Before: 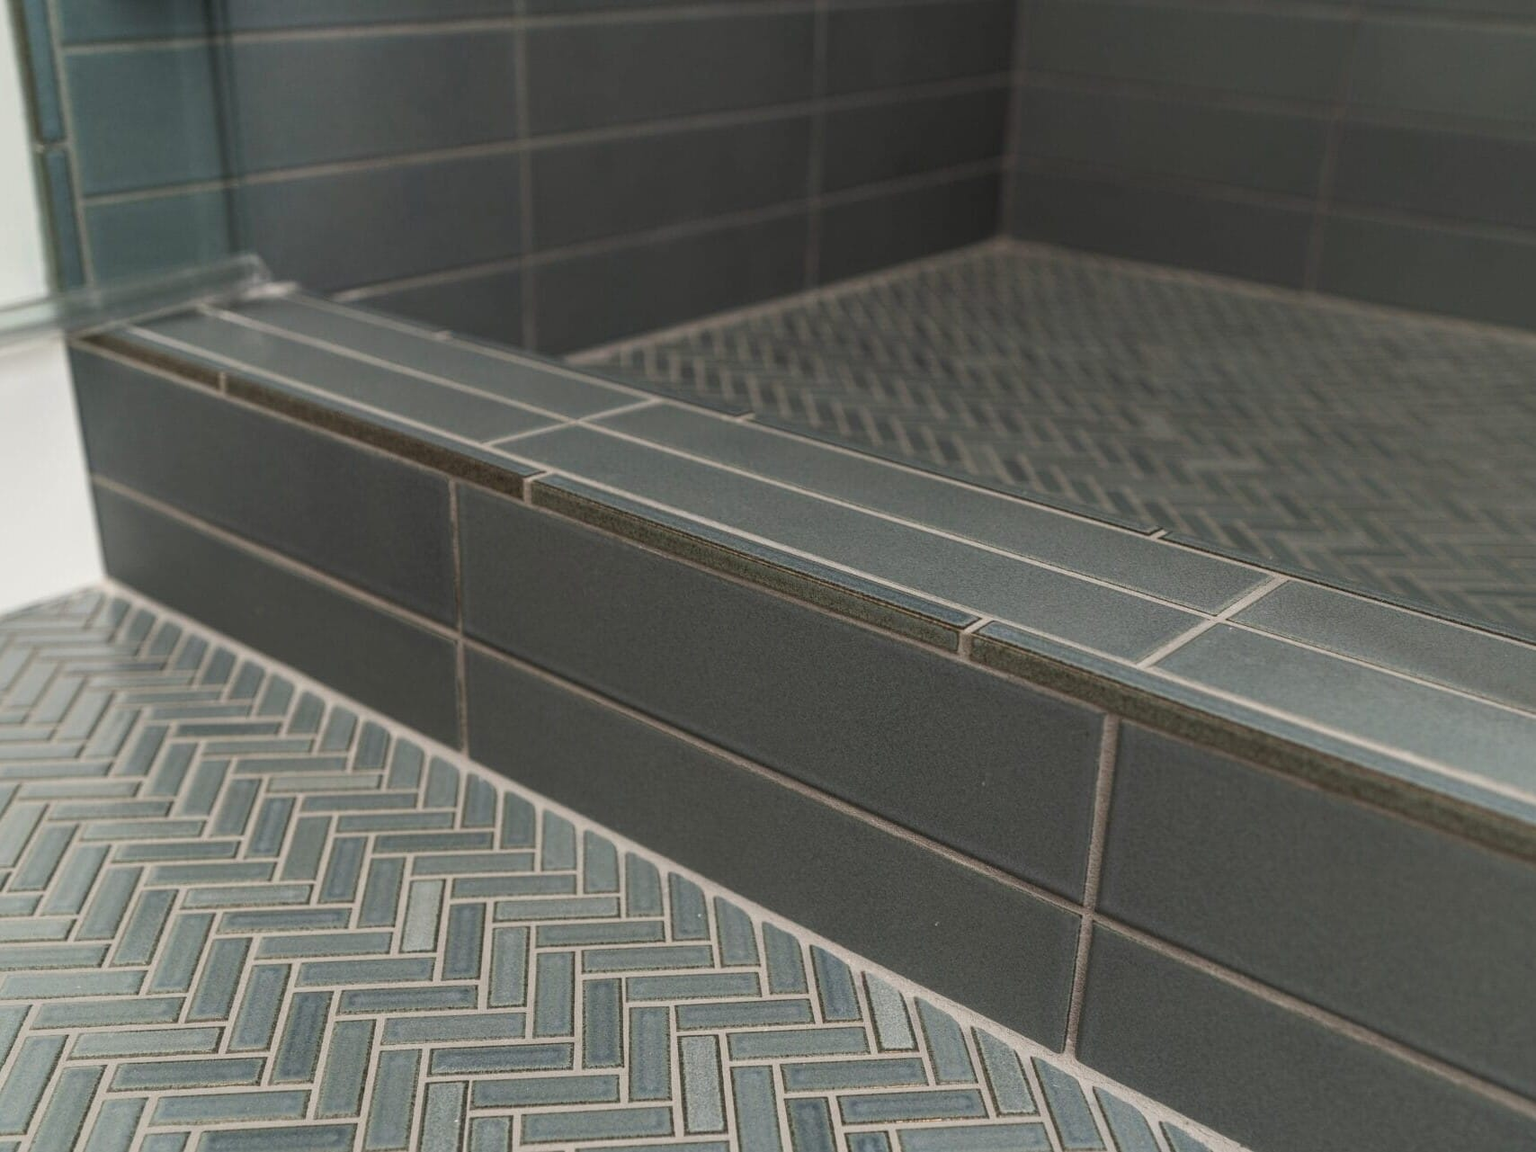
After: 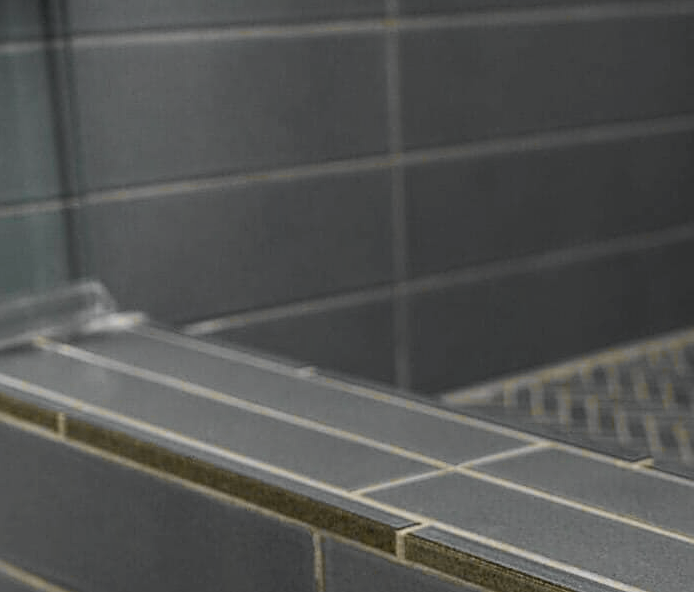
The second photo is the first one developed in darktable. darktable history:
sharpen: on, module defaults
tone curve: curves: ch0 [(0, 0) (0.071, 0.058) (0.266, 0.268) (0.498, 0.542) (0.766, 0.807) (1, 0.983)]; ch1 [(0, 0) (0.346, 0.307) (0.408, 0.387) (0.463, 0.465) (0.482, 0.493) (0.502, 0.499) (0.517, 0.502) (0.55, 0.548) (0.597, 0.61) (0.651, 0.698) (1, 1)]; ch2 [(0, 0) (0.346, 0.34) (0.434, 0.46) (0.485, 0.494) (0.5, 0.498) (0.517, 0.506) (0.526, 0.539) (0.583, 0.603) (0.625, 0.659) (1, 1)], color space Lab, independent channels, preserve colors none
crop and rotate: left 10.936%, top 0.079%, right 48.422%, bottom 53.697%
